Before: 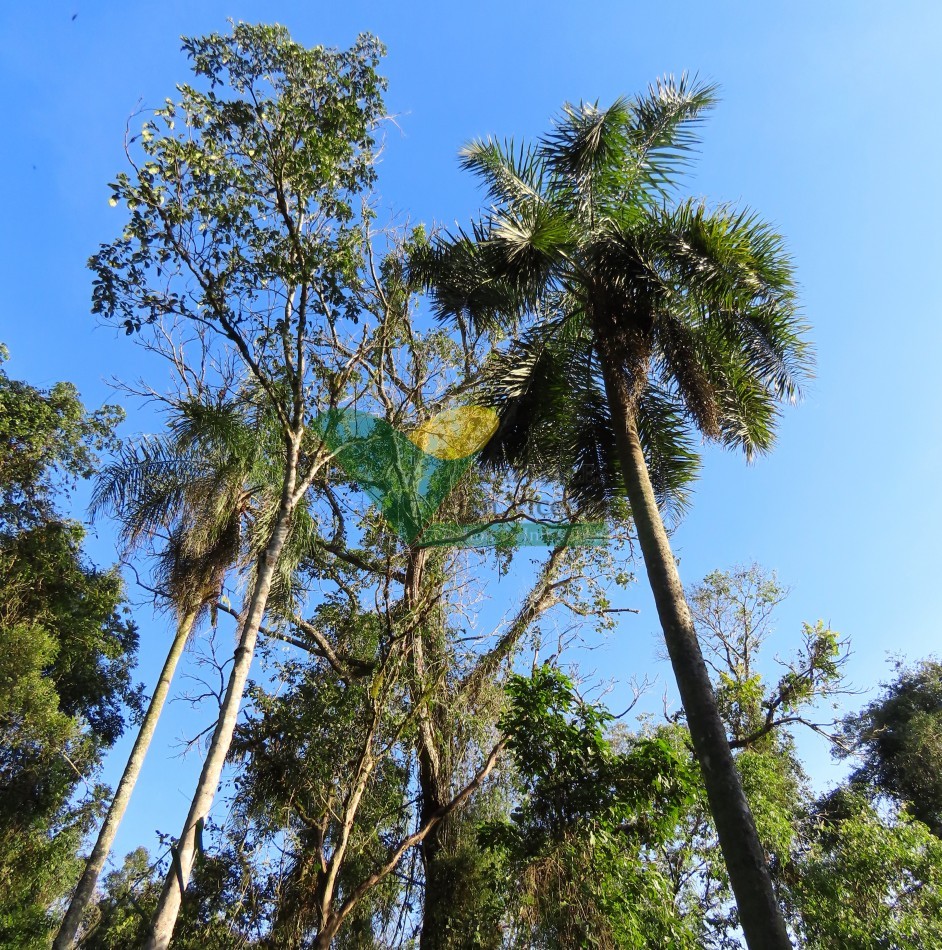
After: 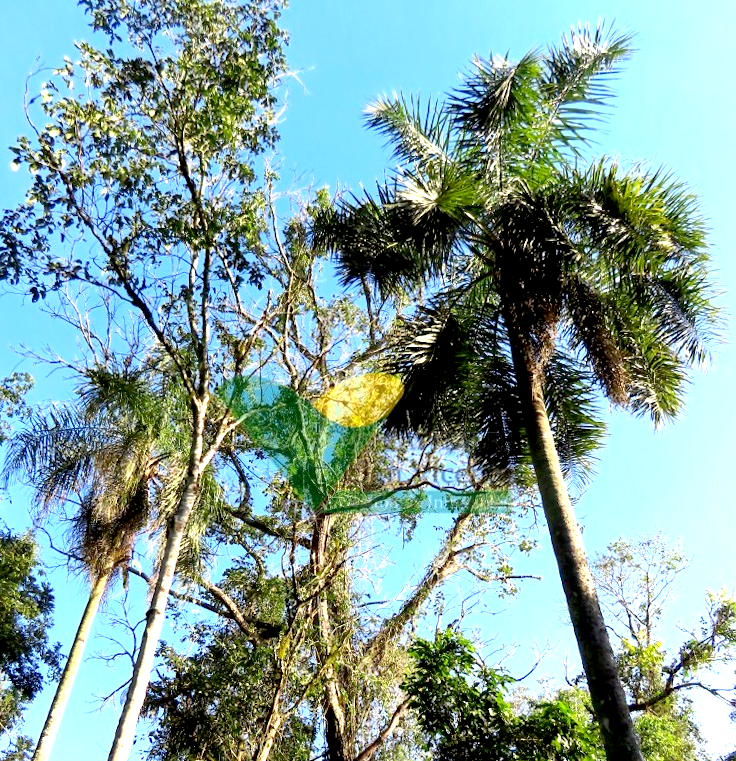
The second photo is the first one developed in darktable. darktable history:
crop and rotate: left 7.196%, top 4.574%, right 10.605%, bottom 13.178%
rotate and perspective: rotation 0.074°, lens shift (vertical) 0.096, lens shift (horizontal) -0.041, crop left 0.043, crop right 0.952, crop top 0.024, crop bottom 0.979
exposure: black level correction 0.01, exposure 1 EV, compensate highlight preservation false
